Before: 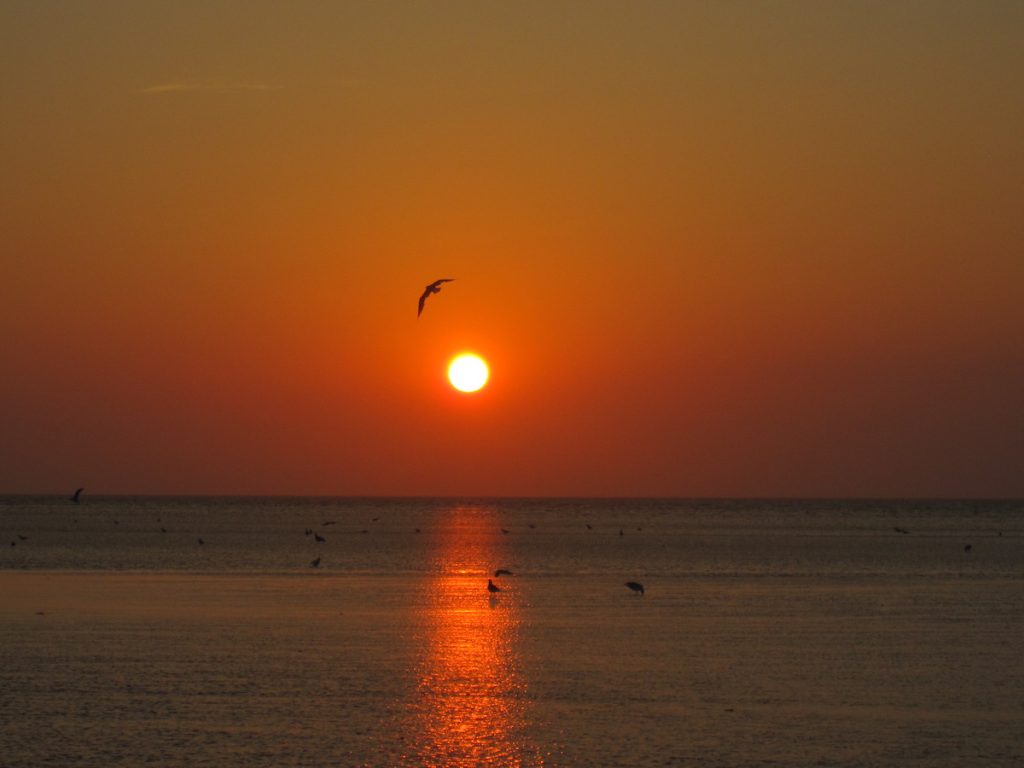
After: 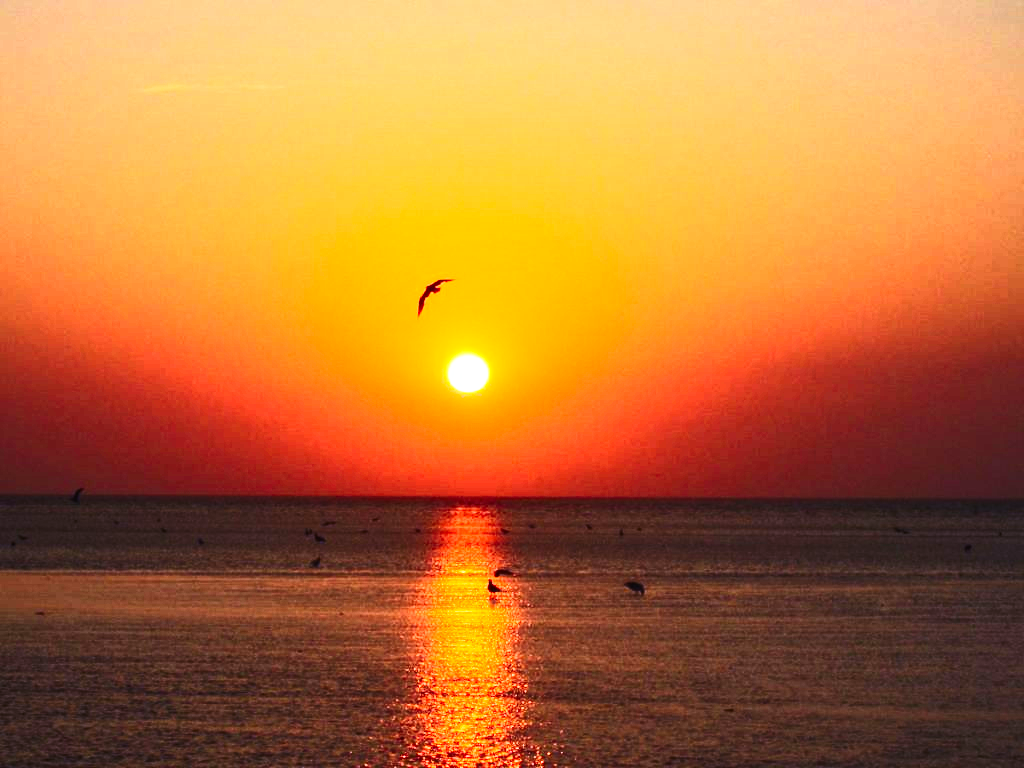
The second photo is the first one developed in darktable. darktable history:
contrast brightness saturation: contrast 0.62, brightness 0.34, saturation 0.14
color calibration: output R [1.063, -0.012, -0.003, 0], output B [-0.079, 0.047, 1, 0], illuminant custom, x 0.389, y 0.387, temperature 3838.64 K
base curve: curves: ch0 [(0, 0) (0.007, 0.004) (0.027, 0.03) (0.046, 0.07) (0.207, 0.54) (0.442, 0.872) (0.673, 0.972) (1, 1)], preserve colors none
